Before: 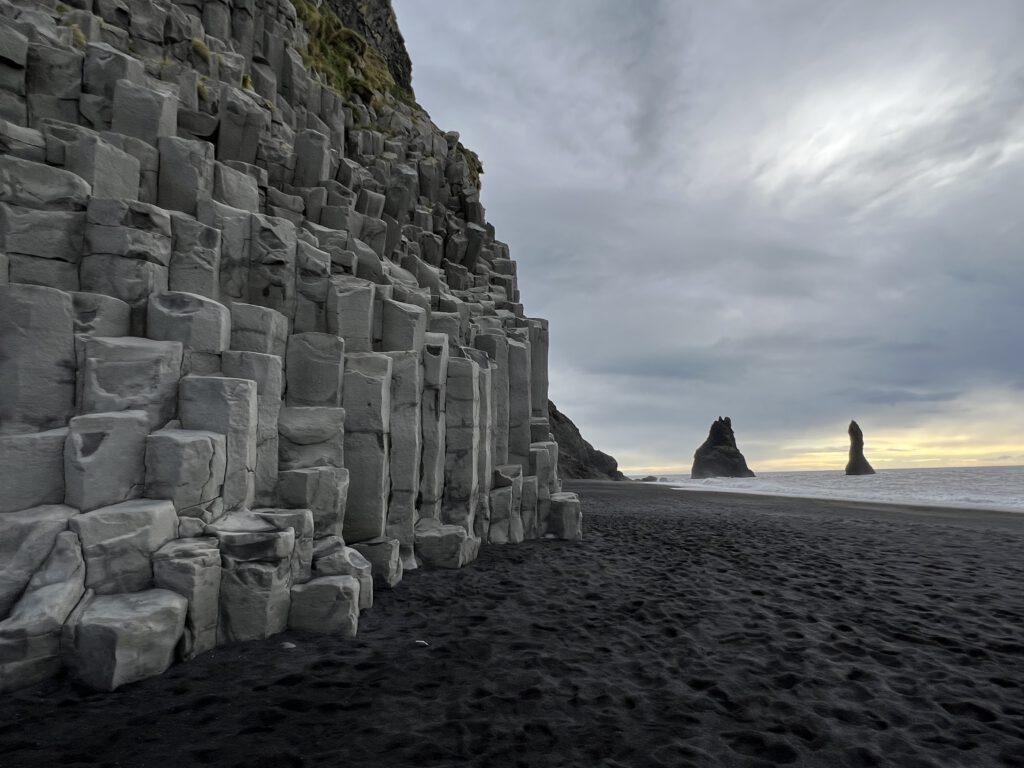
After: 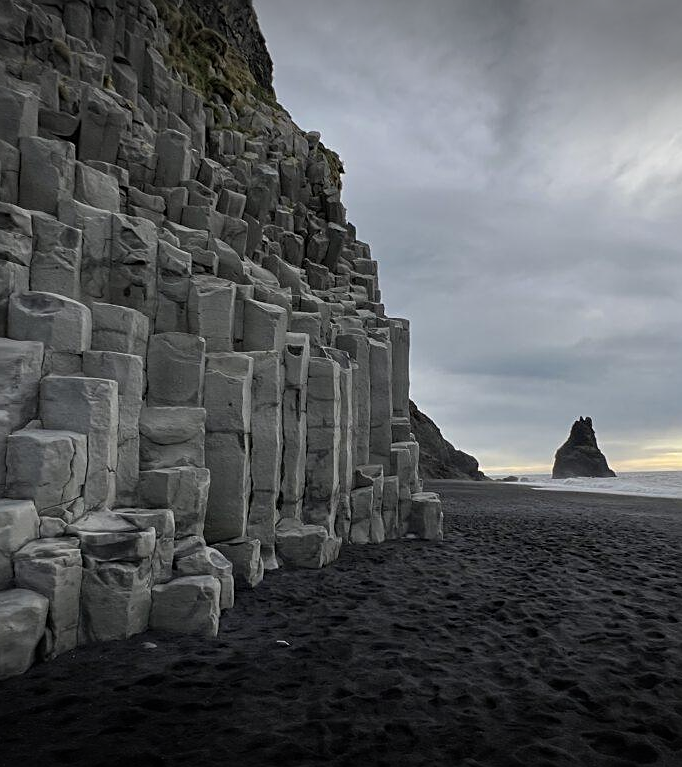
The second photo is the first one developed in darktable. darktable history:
contrast equalizer: y [[0.6 ×6], [0.55 ×6], [0 ×6], [0 ×6], [0 ×6]], mix -0.112
vignetting: fall-off start 100.9%, width/height ratio 1.309
crop and rotate: left 13.595%, right 19.717%
sharpen: amount 0.499
